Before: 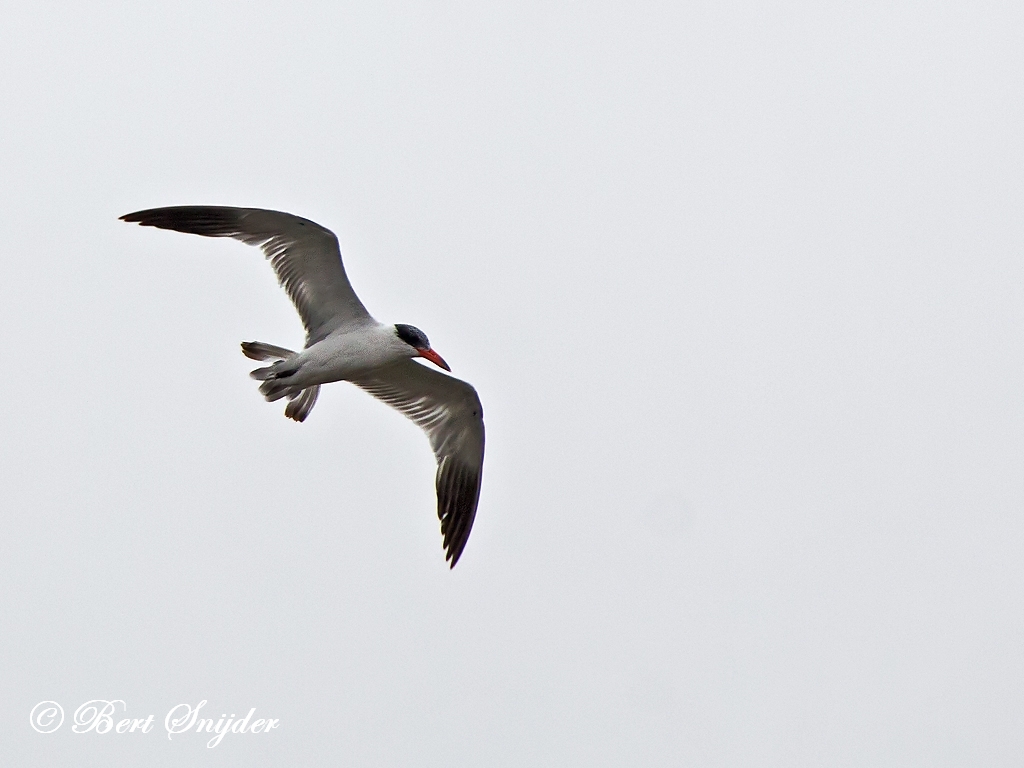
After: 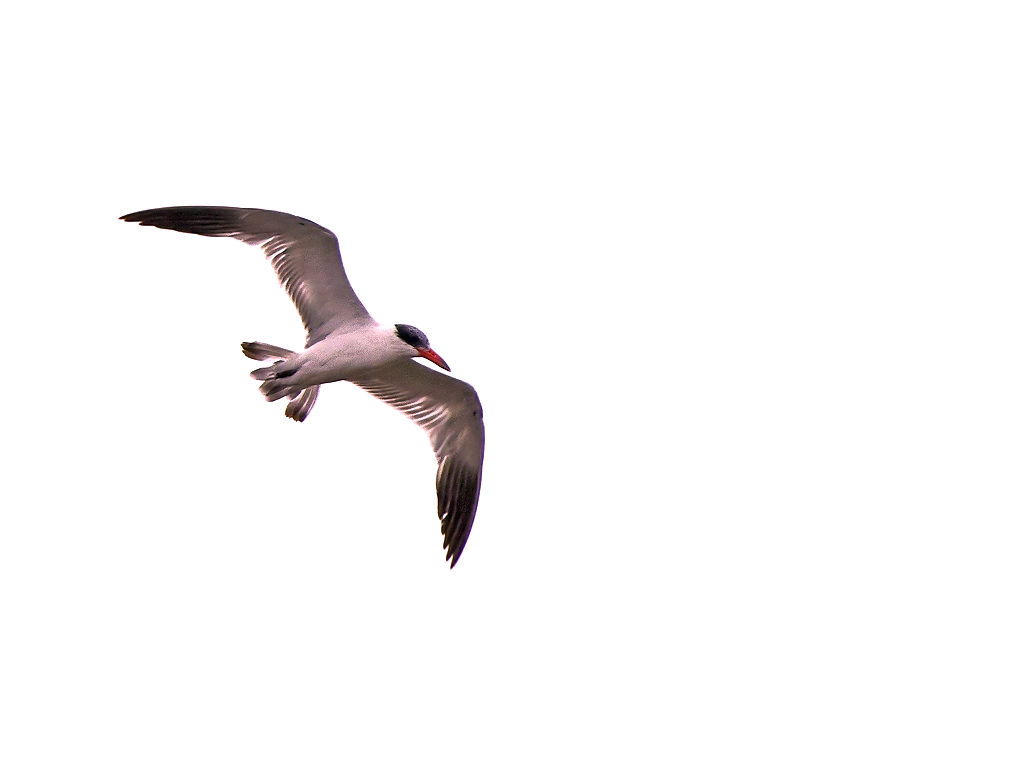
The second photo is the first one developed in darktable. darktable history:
exposure: exposure 0.669 EV, compensate highlight preservation false
color correction: highlights a* 21.16, highlights b* 19.61
white balance: red 0.948, green 1.02, blue 1.176
